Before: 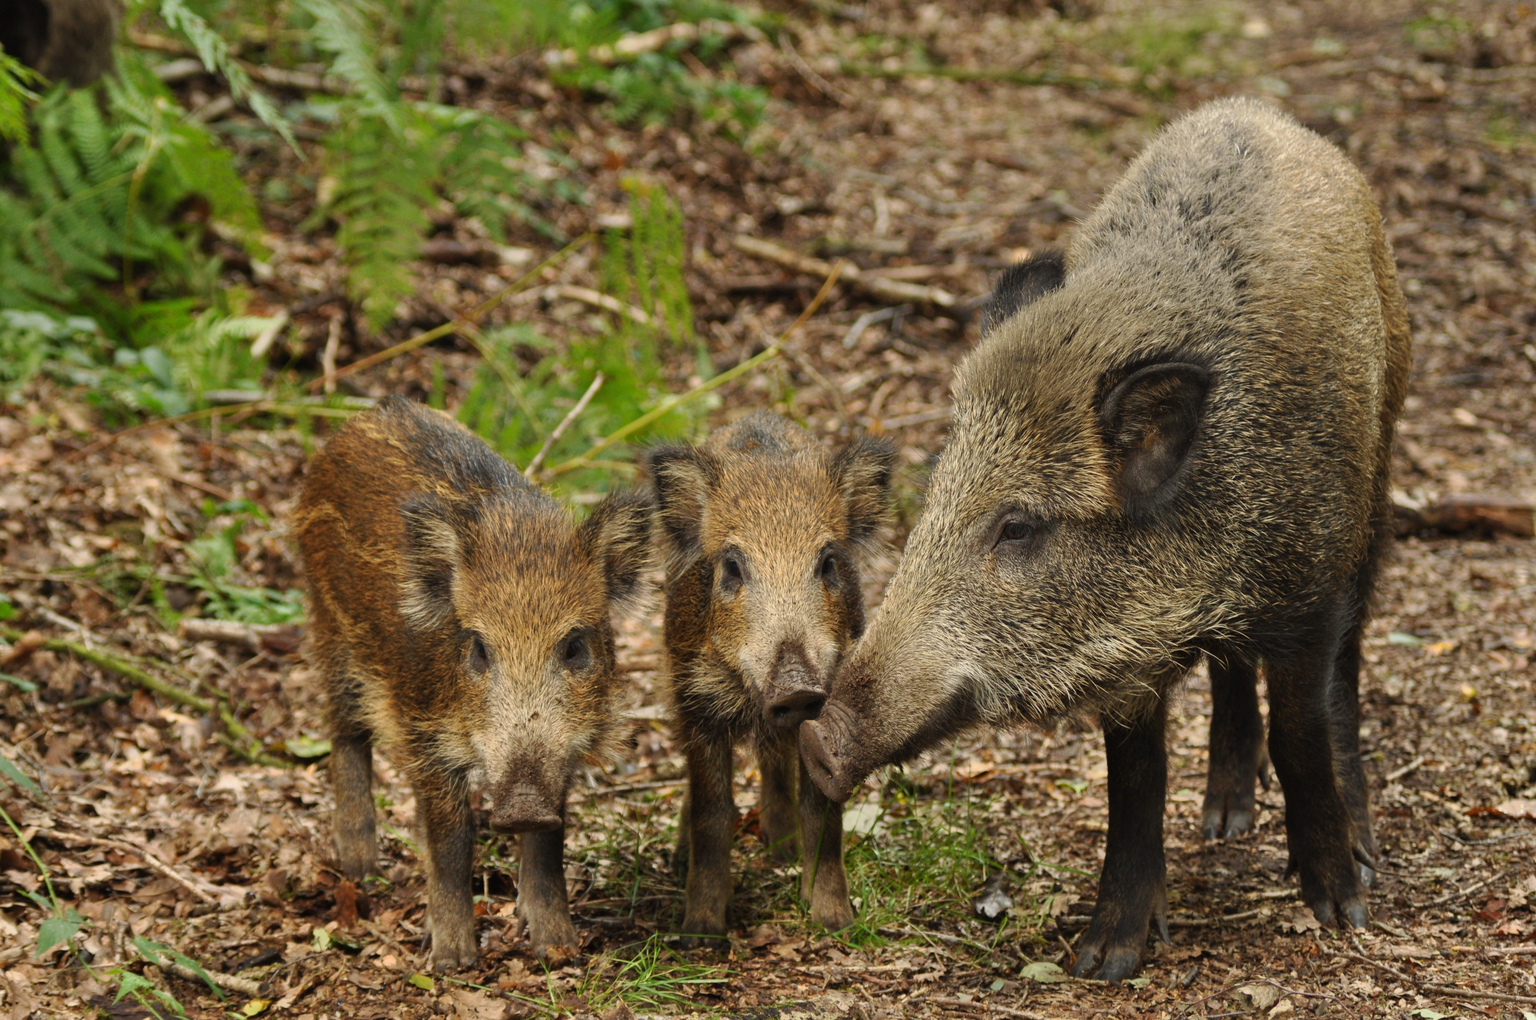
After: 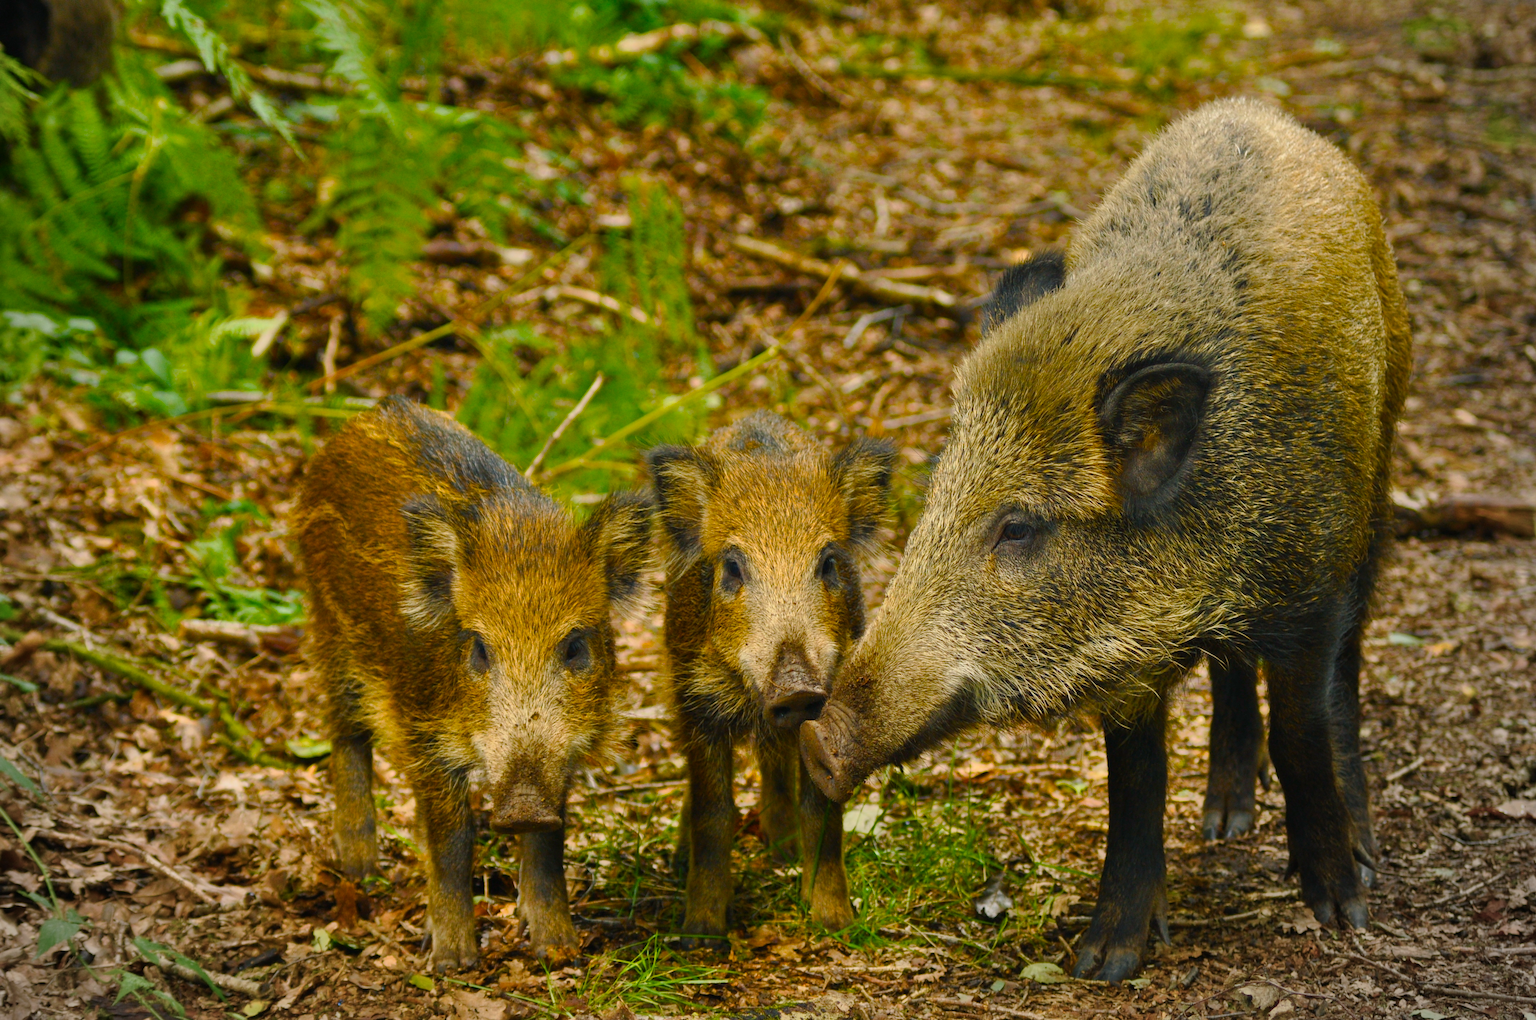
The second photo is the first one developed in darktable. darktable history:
color balance rgb: shadows lift › chroma 5.492%, shadows lift › hue 240.27°, linear chroma grading › shadows 9.311%, linear chroma grading › highlights 10.646%, linear chroma grading › global chroma 14.664%, linear chroma grading › mid-tones 14.618%, perceptual saturation grading › global saturation 20%, perceptual saturation grading › highlights -14.067%, perceptual saturation grading › shadows 49.953%, global vibrance 20%
vignetting: center (-0.051, -0.353), unbound false
